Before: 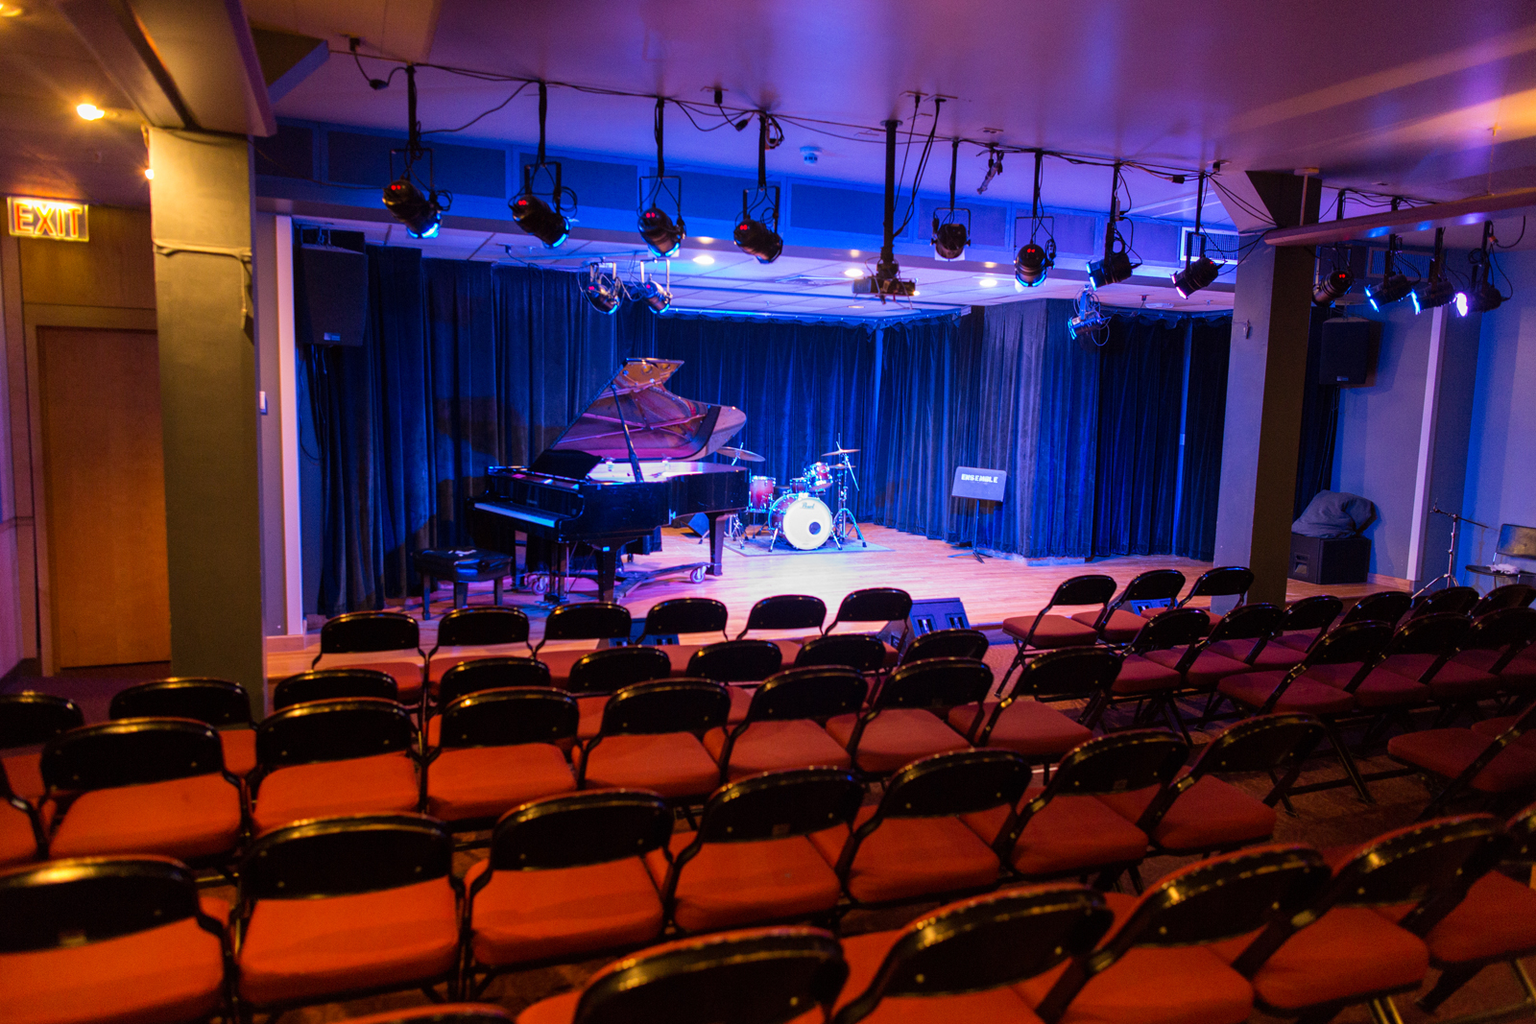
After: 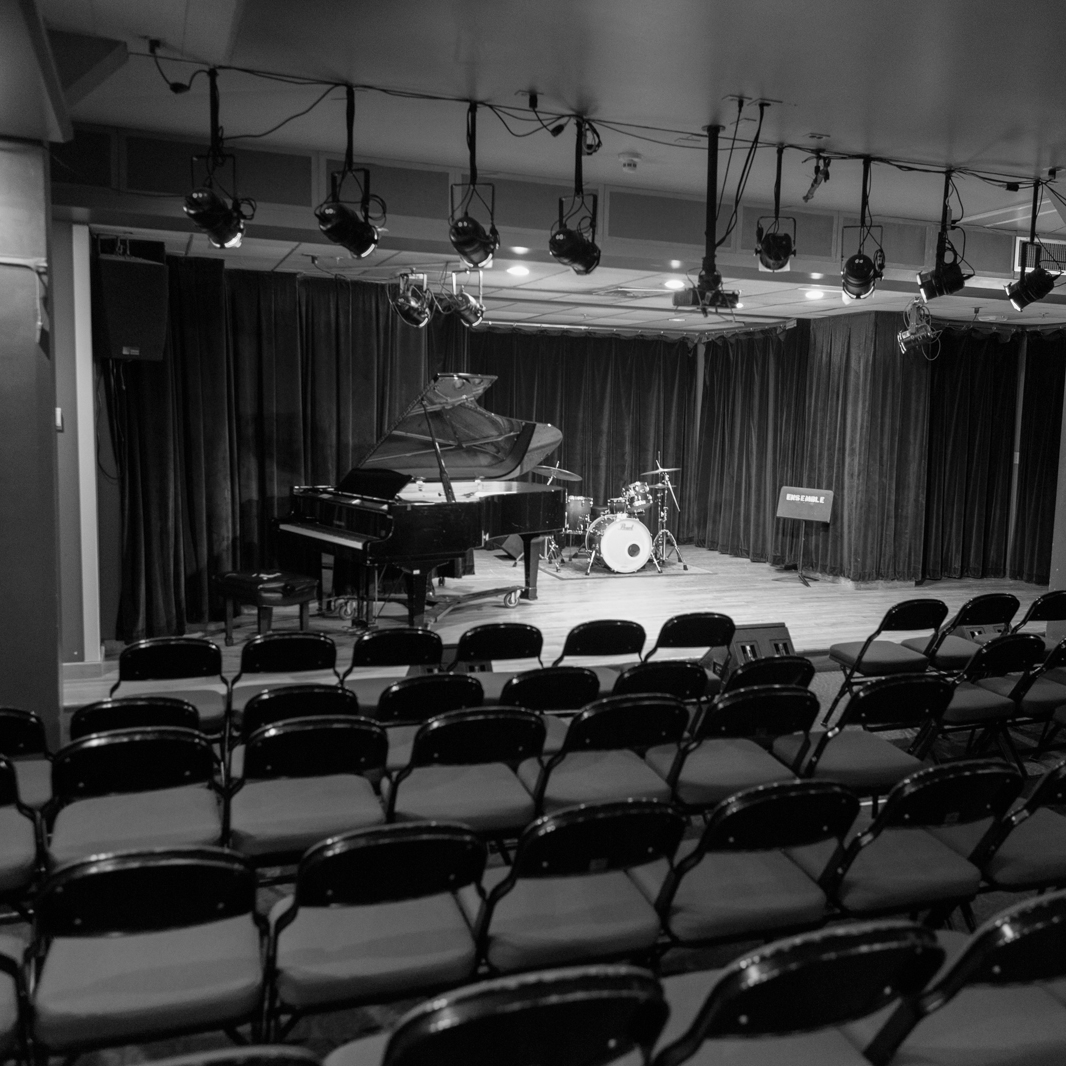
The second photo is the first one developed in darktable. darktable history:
crop and rotate: left 13.537%, right 19.796%
monochrome: on, module defaults
